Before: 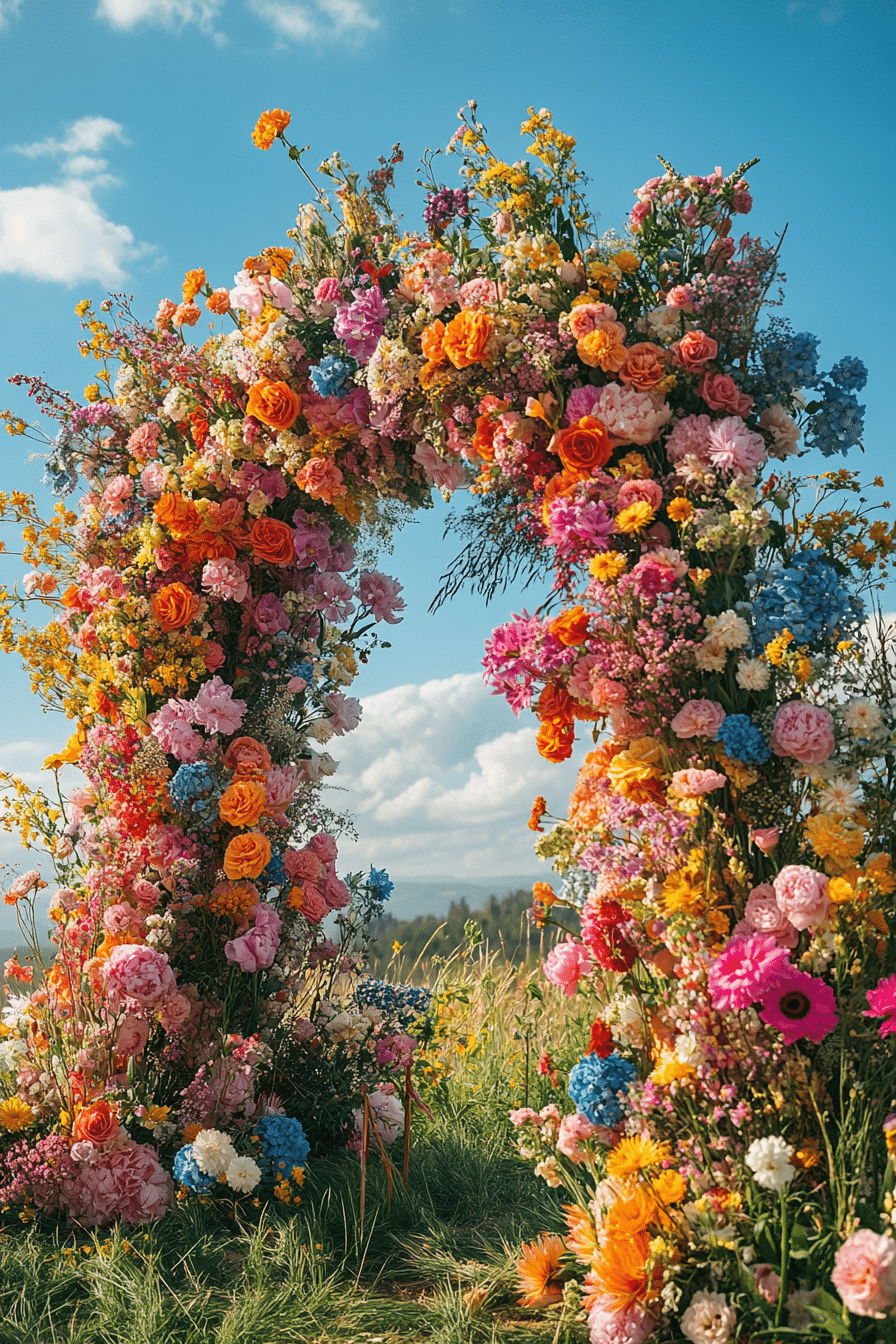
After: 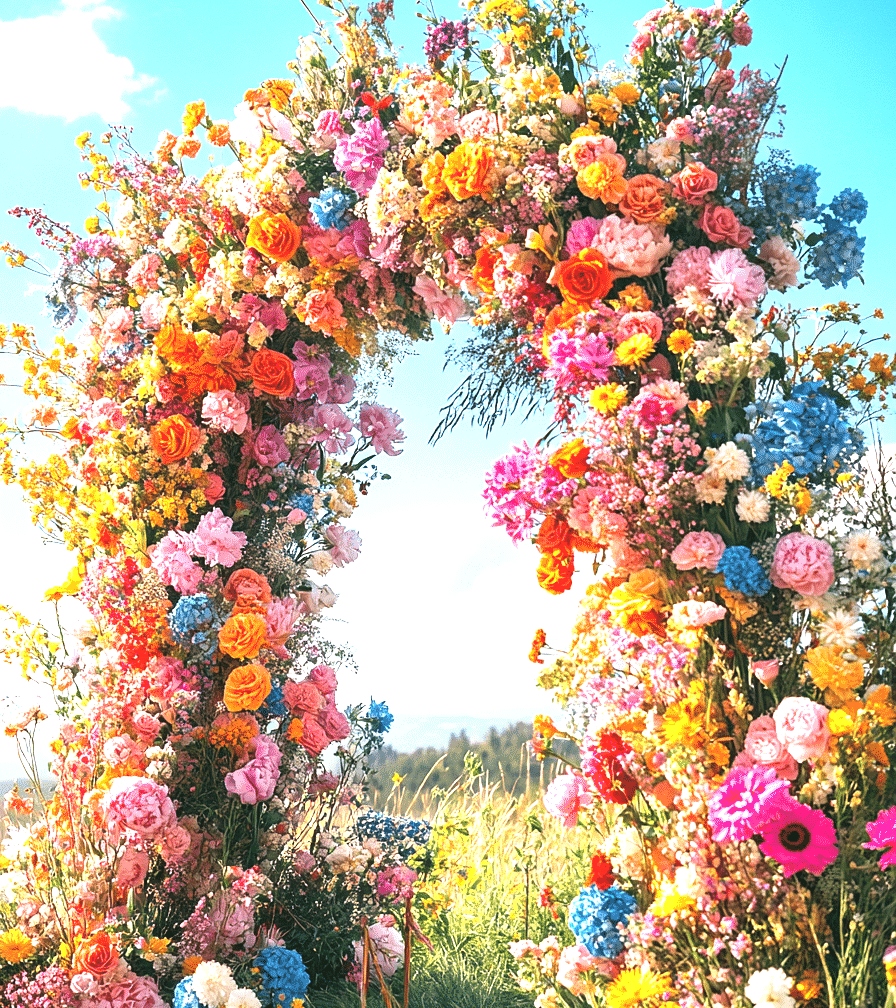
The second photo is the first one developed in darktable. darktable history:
white balance: red 1.05, blue 1.072
exposure: black level correction 0, exposure 1.45 EV, compensate exposure bias true, compensate highlight preservation false
crop and rotate: top 12.5%, bottom 12.5%
